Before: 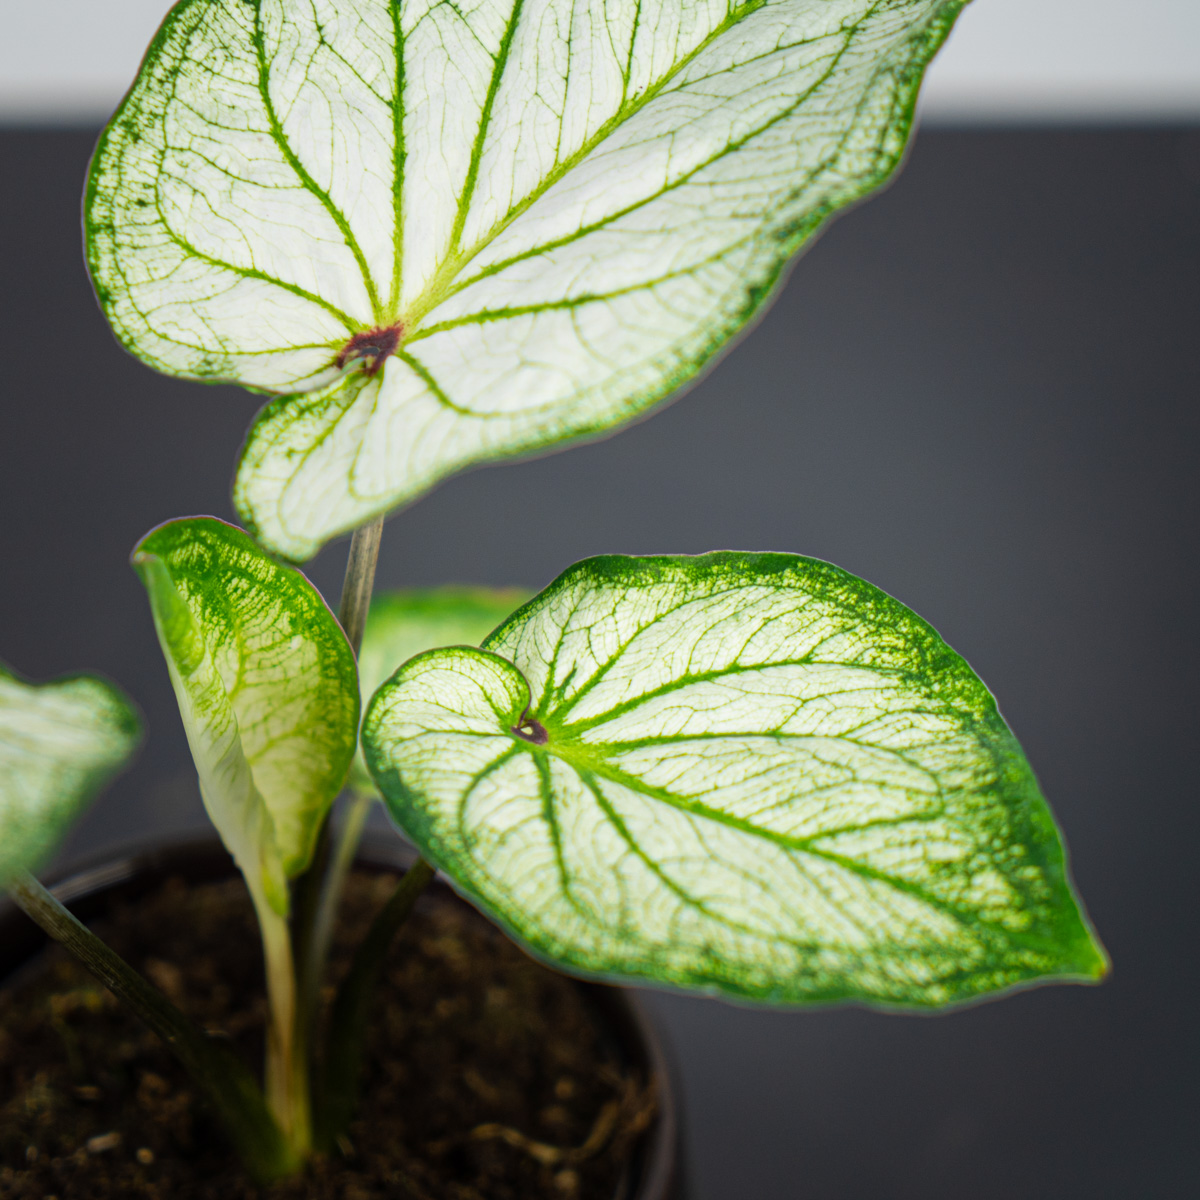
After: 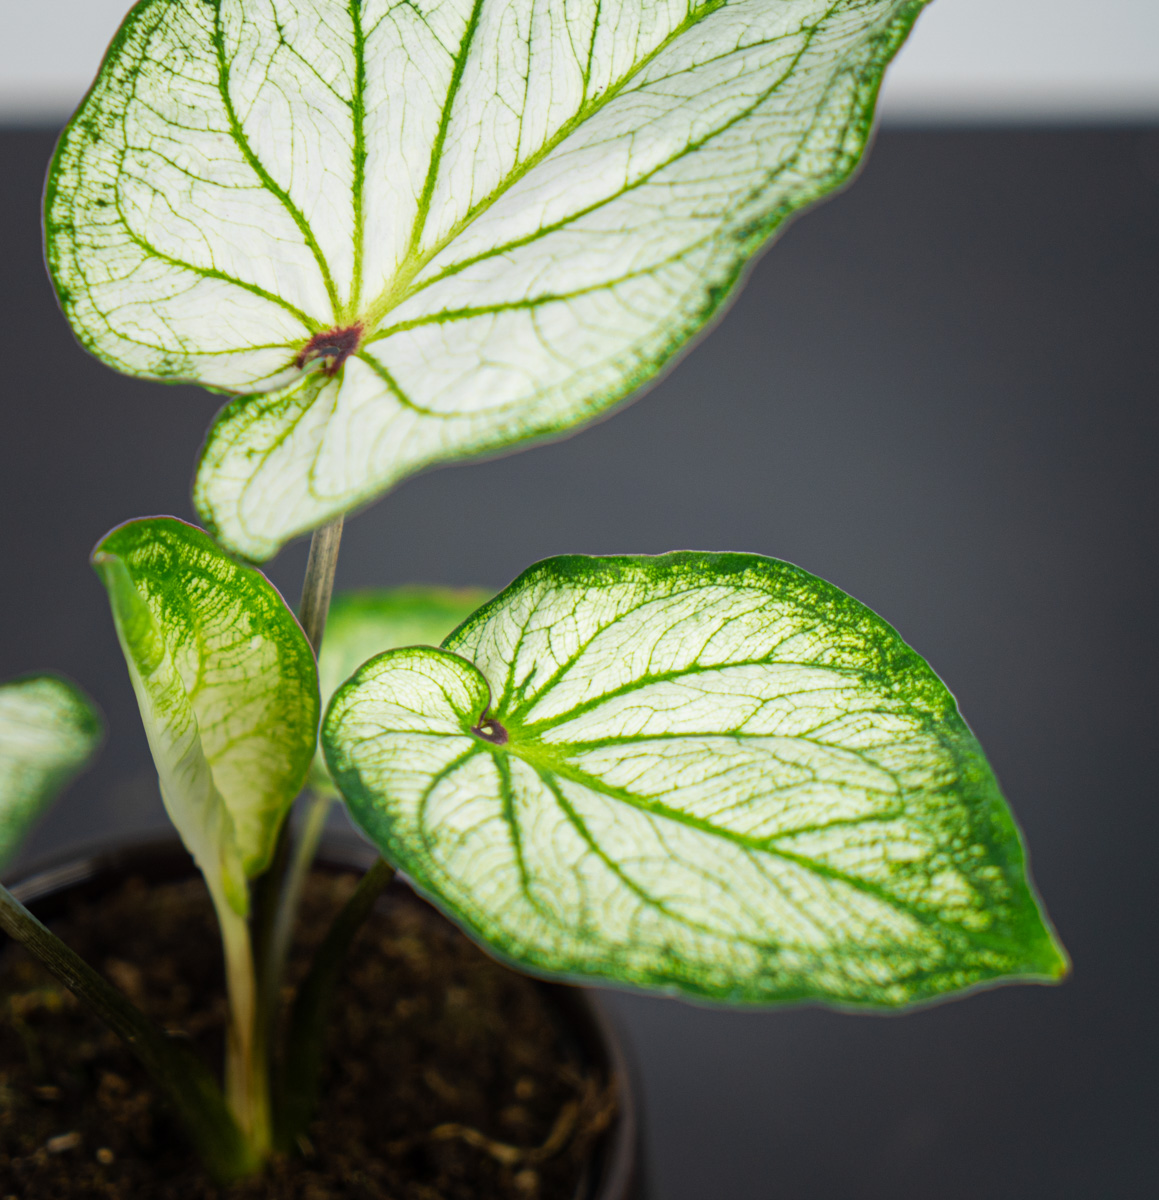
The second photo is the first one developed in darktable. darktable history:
crop and rotate: left 3.364%
exposure: compensate highlight preservation false
